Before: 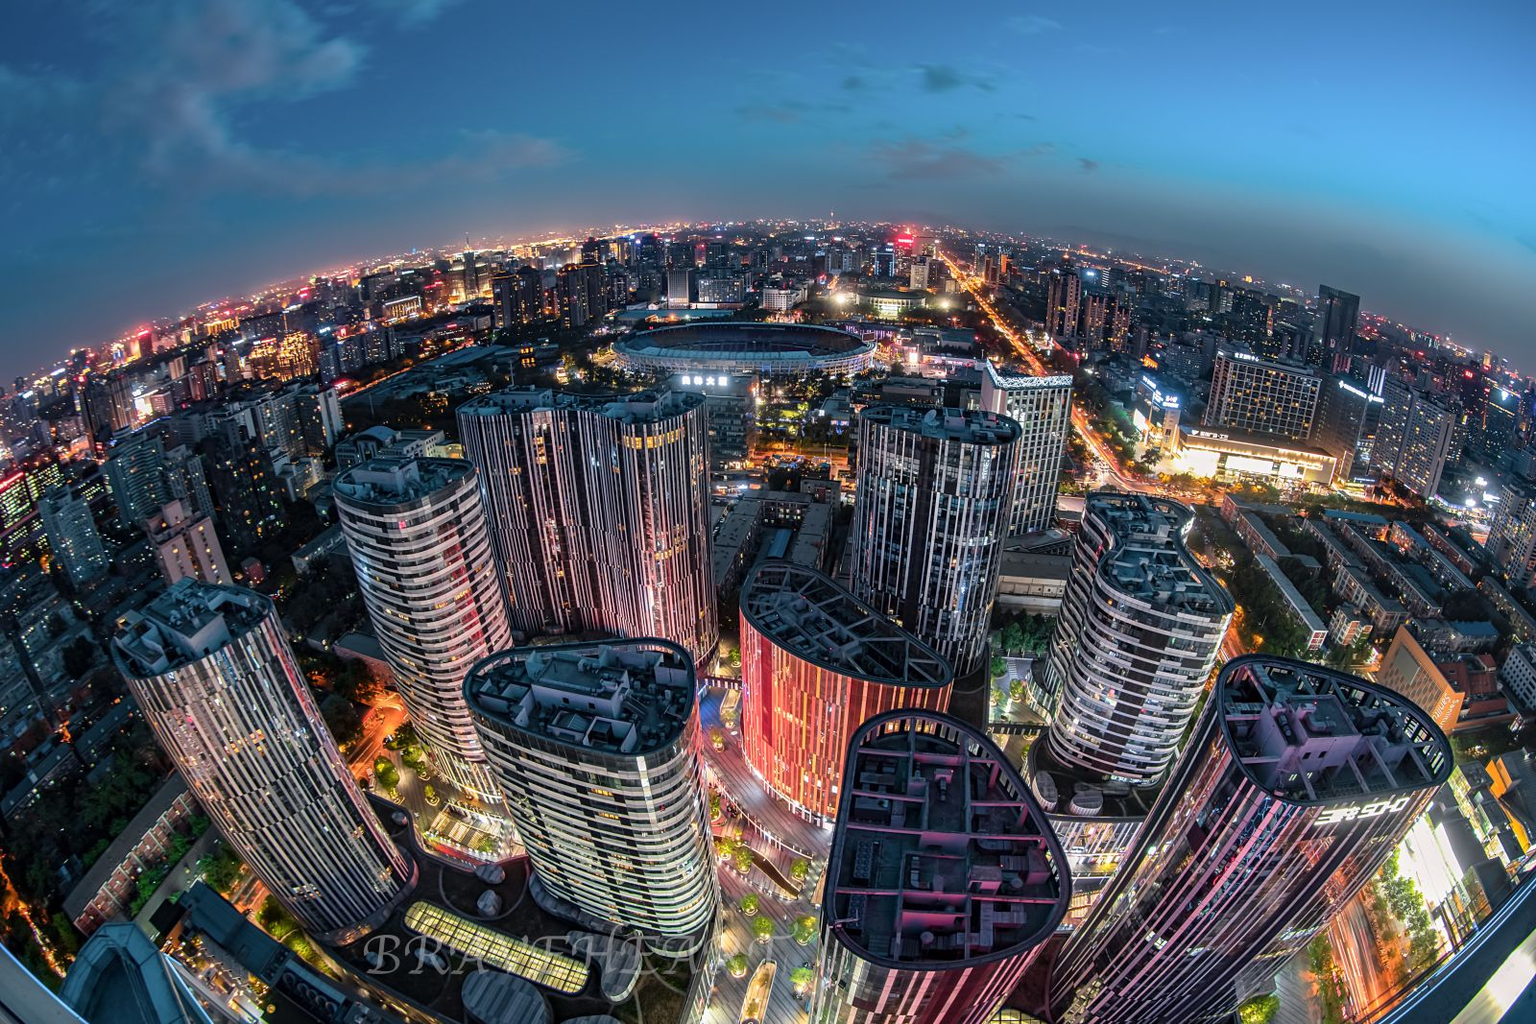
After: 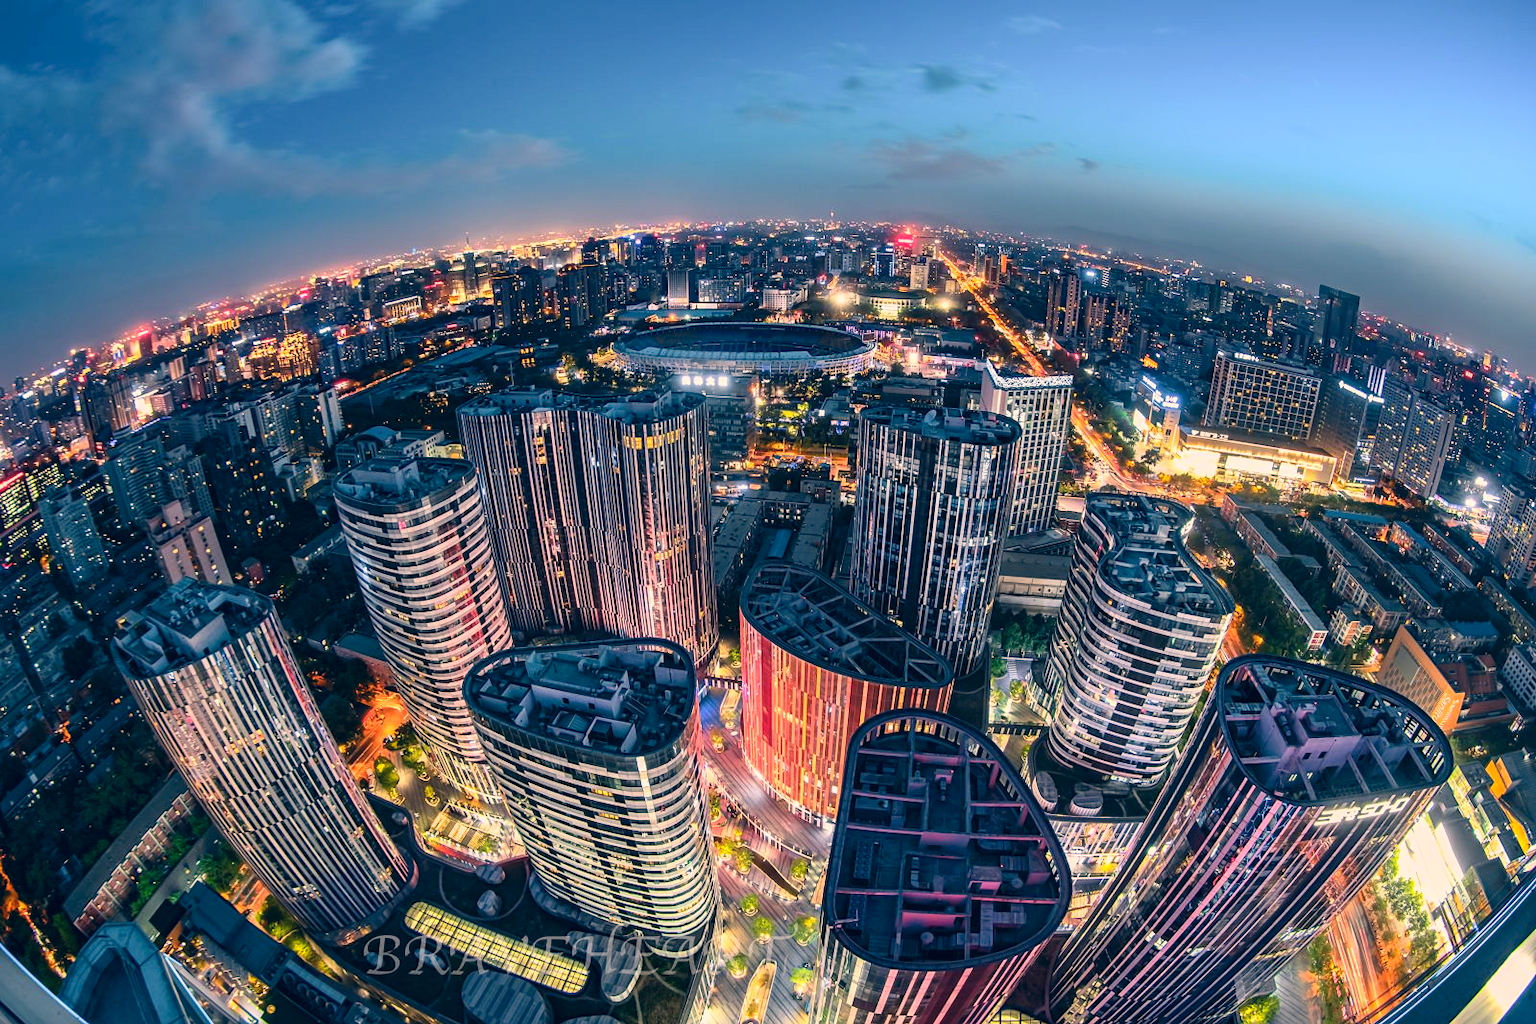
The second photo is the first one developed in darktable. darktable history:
contrast brightness saturation: contrast 0.202, brightness 0.146, saturation 0.147
color correction: highlights a* 10.37, highlights b* 14.17, shadows a* -9.99, shadows b* -14.93
